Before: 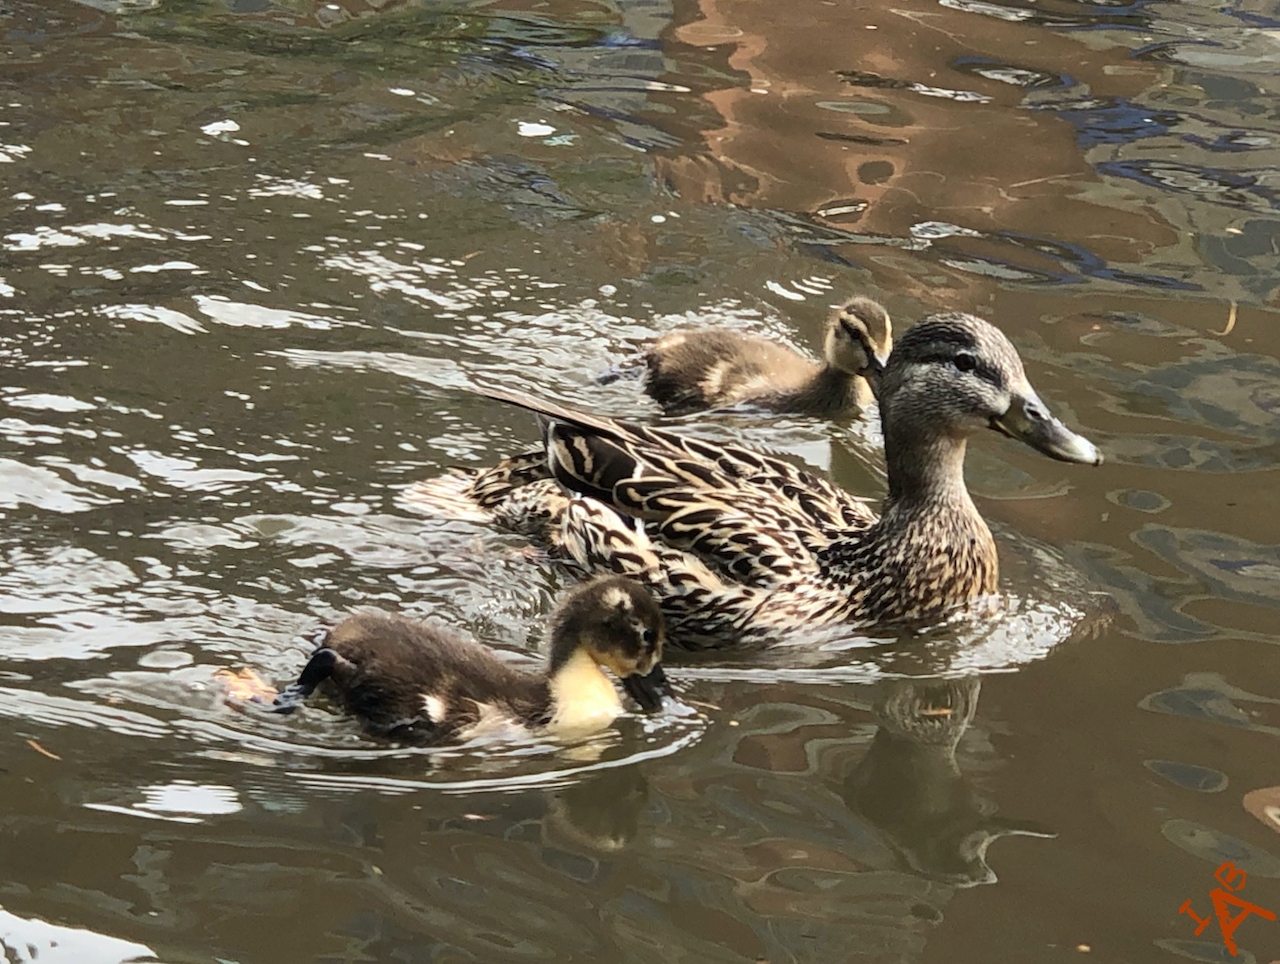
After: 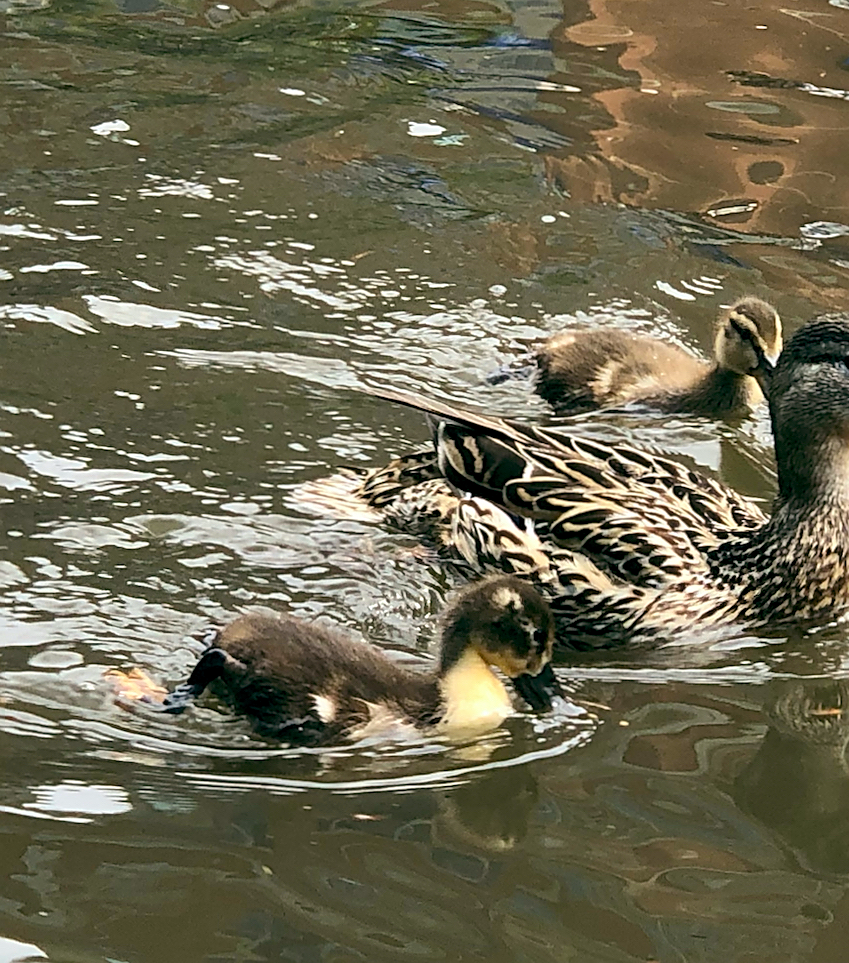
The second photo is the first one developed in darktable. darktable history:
sharpen: on, module defaults
crop and rotate: left 8.651%, right 24.953%
color balance rgb: global offset › luminance -0.341%, global offset › chroma 0.106%, global offset › hue 166.7°, linear chroma grading › global chroma 15.412%, perceptual saturation grading › global saturation 0.29%
